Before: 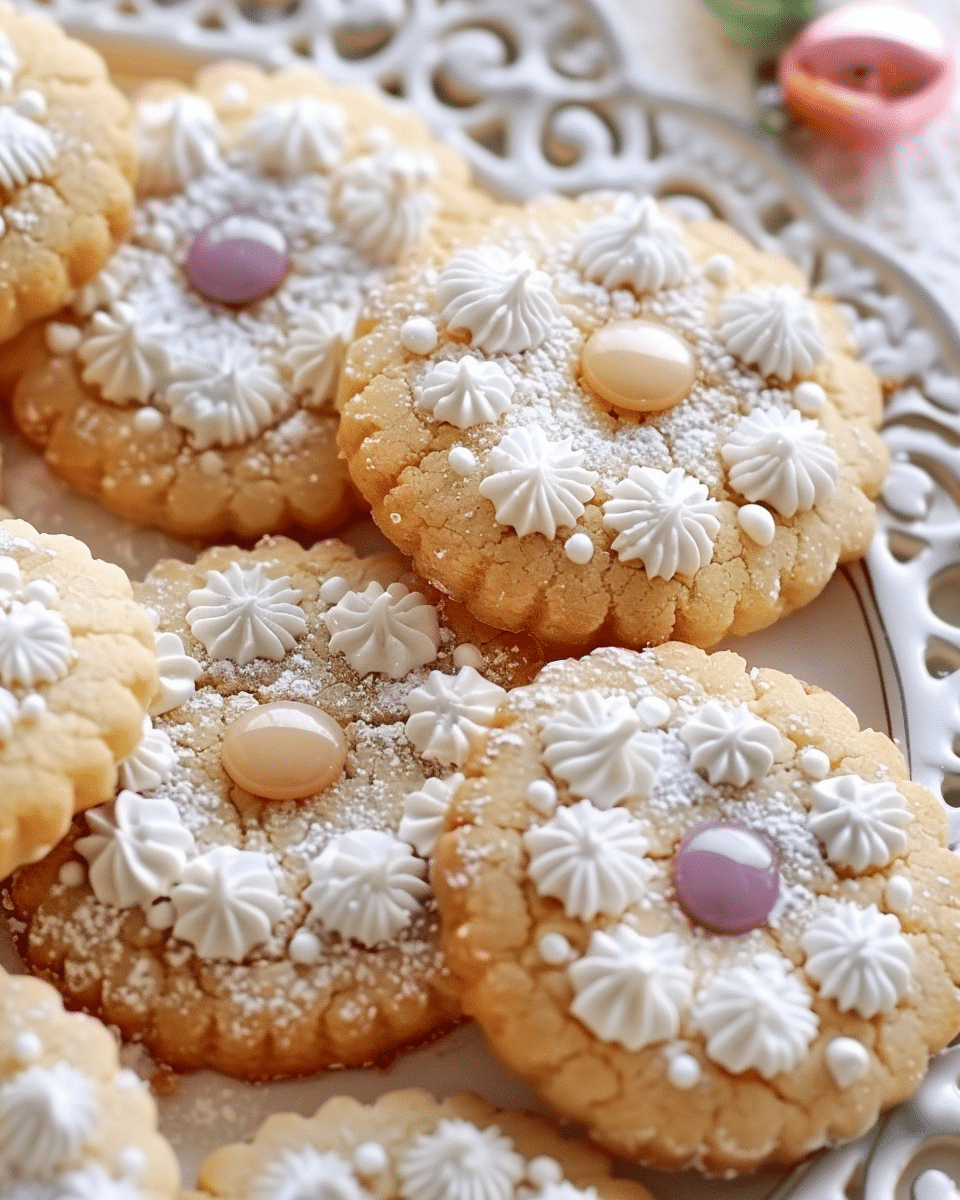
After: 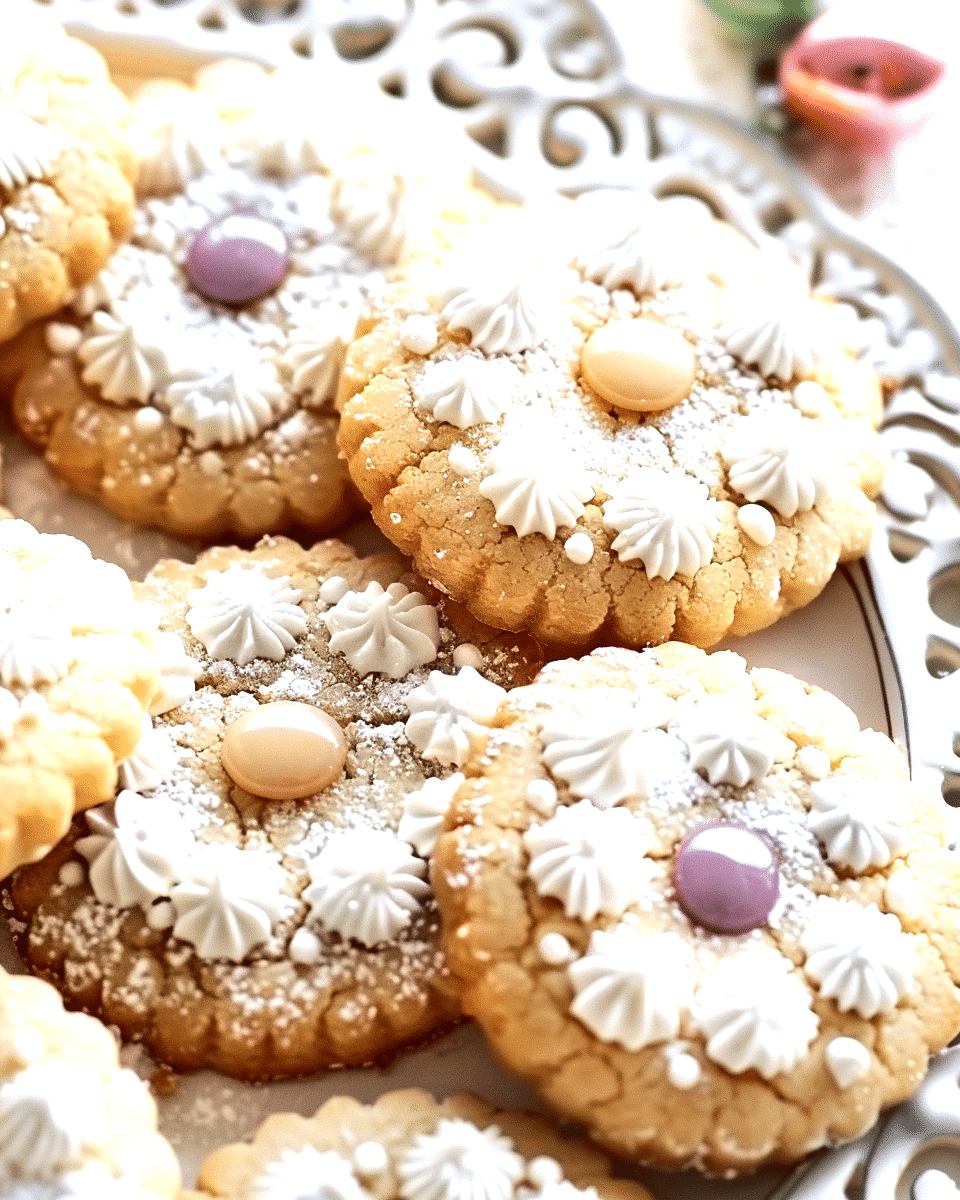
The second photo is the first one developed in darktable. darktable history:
tone equalizer: -8 EV -1.08 EV, -7 EV -1.01 EV, -6 EV -0.867 EV, -5 EV -0.578 EV, -3 EV 0.578 EV, -2 EV 0.867 EV, -1 EV 1.01 EV, +0 EV 1.08 EV, edges refinement/feathering 500, mask exposure compensation -1.57 EV, preserve details no
white balance: red 0.978, blue 0.999
